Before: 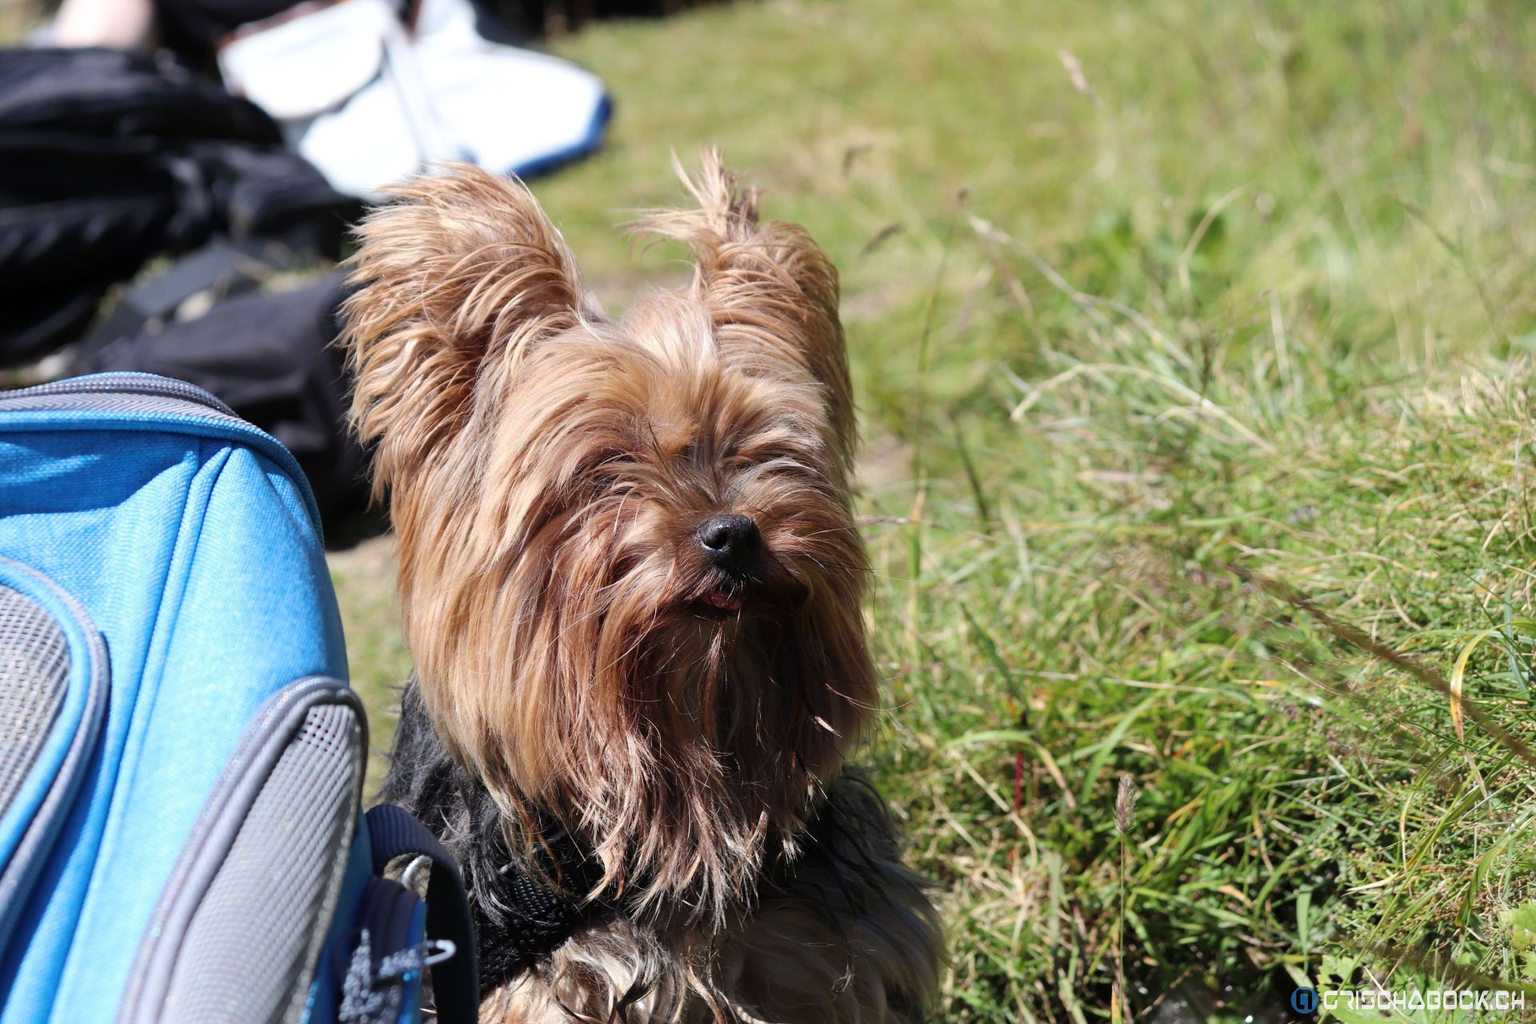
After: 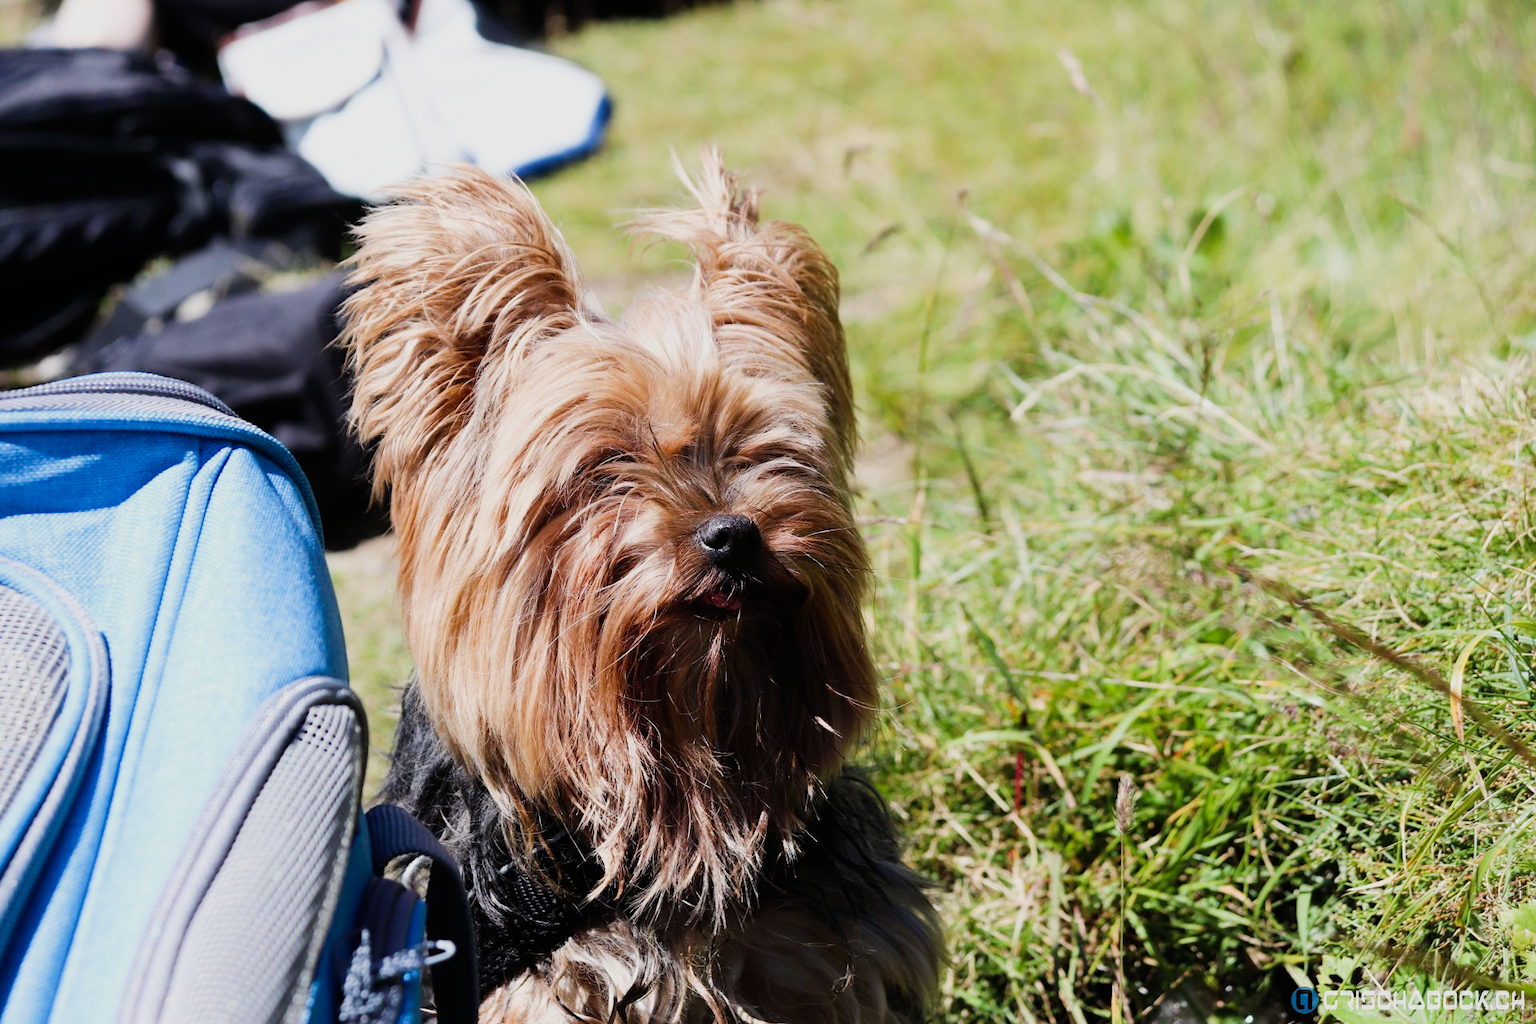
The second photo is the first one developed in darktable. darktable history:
exposure: black level correction 0, exposure 0.3 EV, compensate highlight preservation false
sigmoid: on, module defaults
